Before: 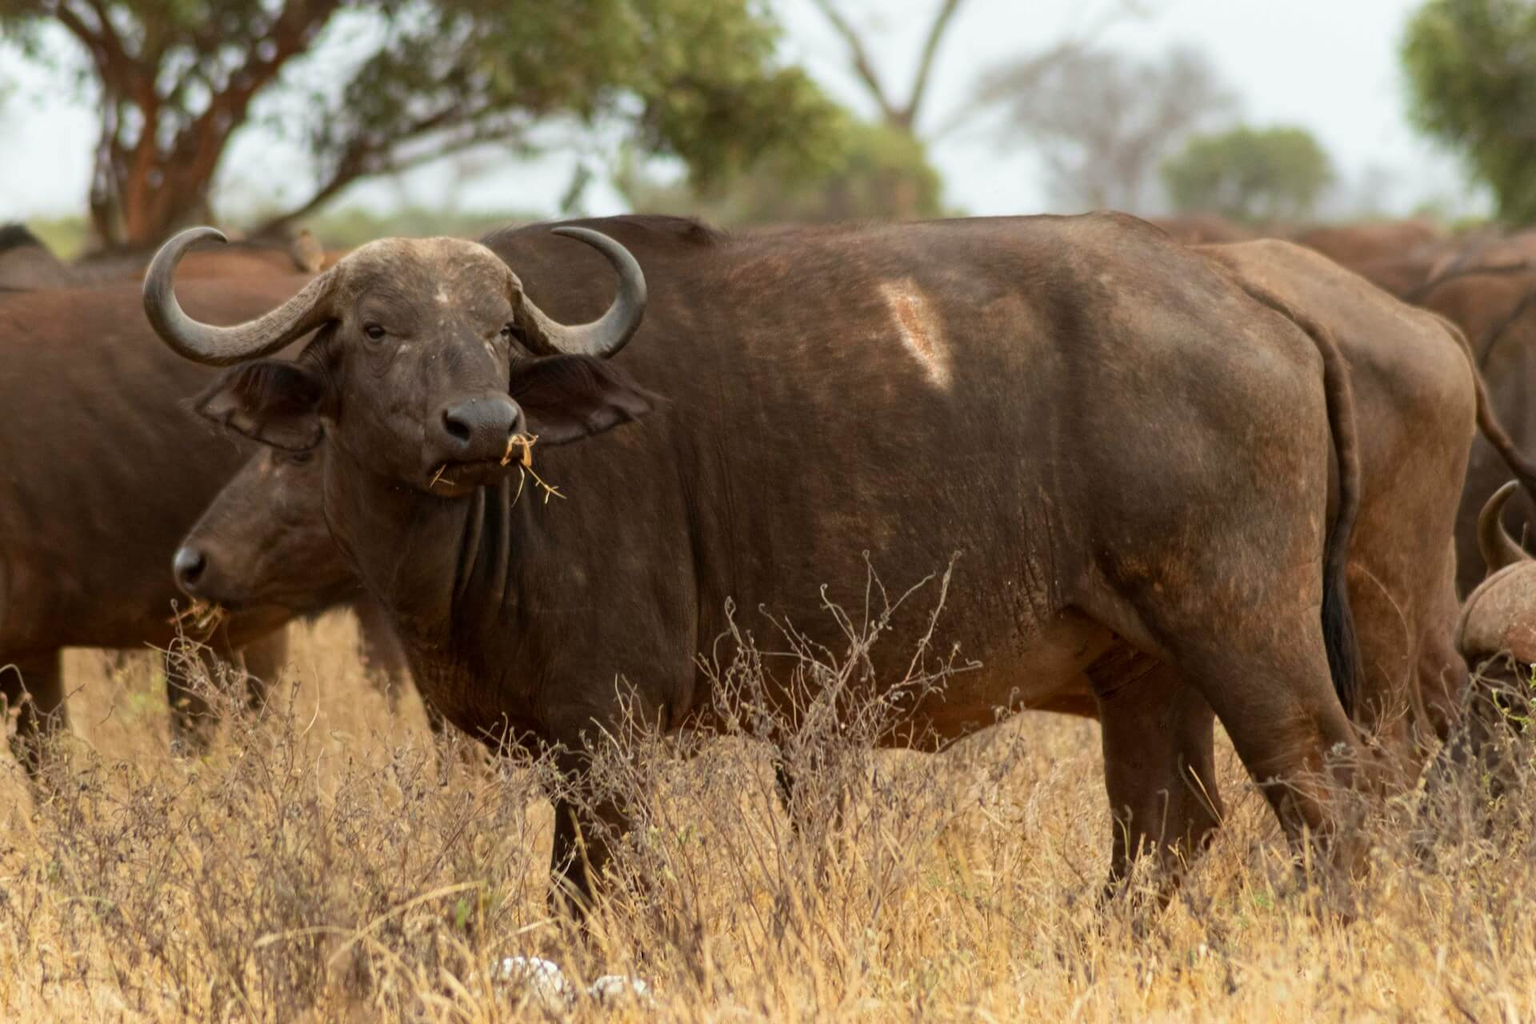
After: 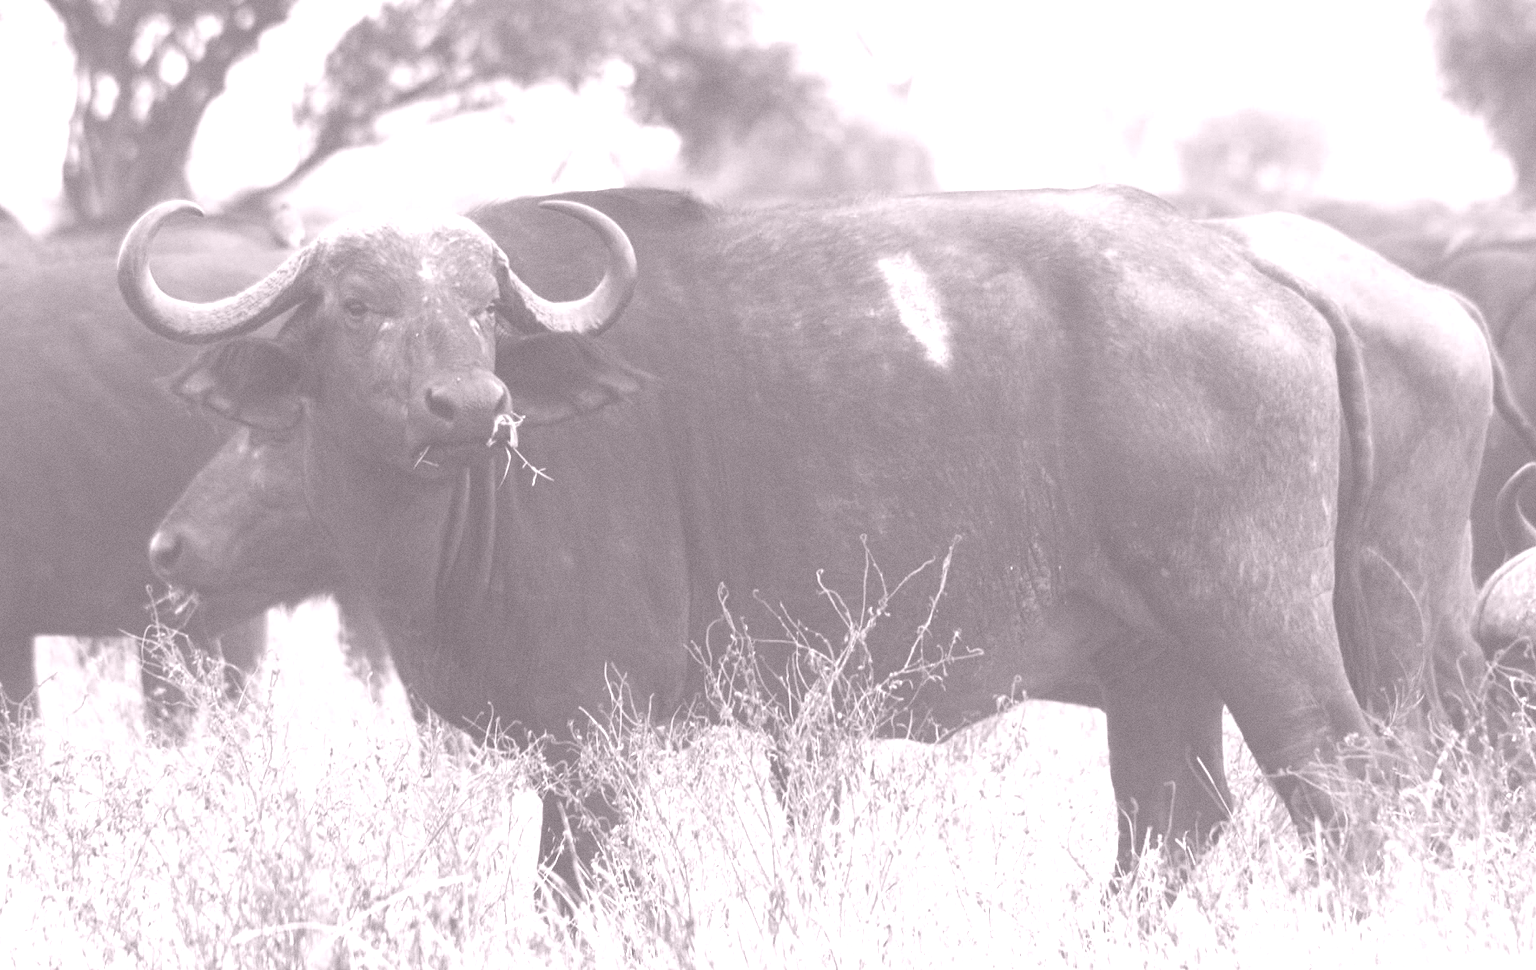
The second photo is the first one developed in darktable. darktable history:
contrast brightness saturation: contrast 0.2, brightness -0.11, saturation 0.1
rotate and perspective: crop left 0, crop top 0
rgb curve: curves: ch0 [(0, 0) (0.093, 0.159) (0.241, 0.265) (0.414, 0.42) (1, 1)], compensate middle gray true, preserve colors basic power
color correction: highlights a* 17.03, highlights b* 0.205, shadows a* -15.38, shadows b* -14.56, saturation 1.5
contrast equalizer: y [[0.5, 0.486, 0.447, 0.446, 0.489, 0.5], [0.5 ×6], [0.5 ×6], [0 ×6], [0 ×6]]
colorize: hue 25.2°, saturation 83%, source mix 82%, lightness 79%, version 1
crop: left 1.964%, top 3.251%, right 1.122%, bottom 4.933%
grain: coarseness 0.47 ISO
